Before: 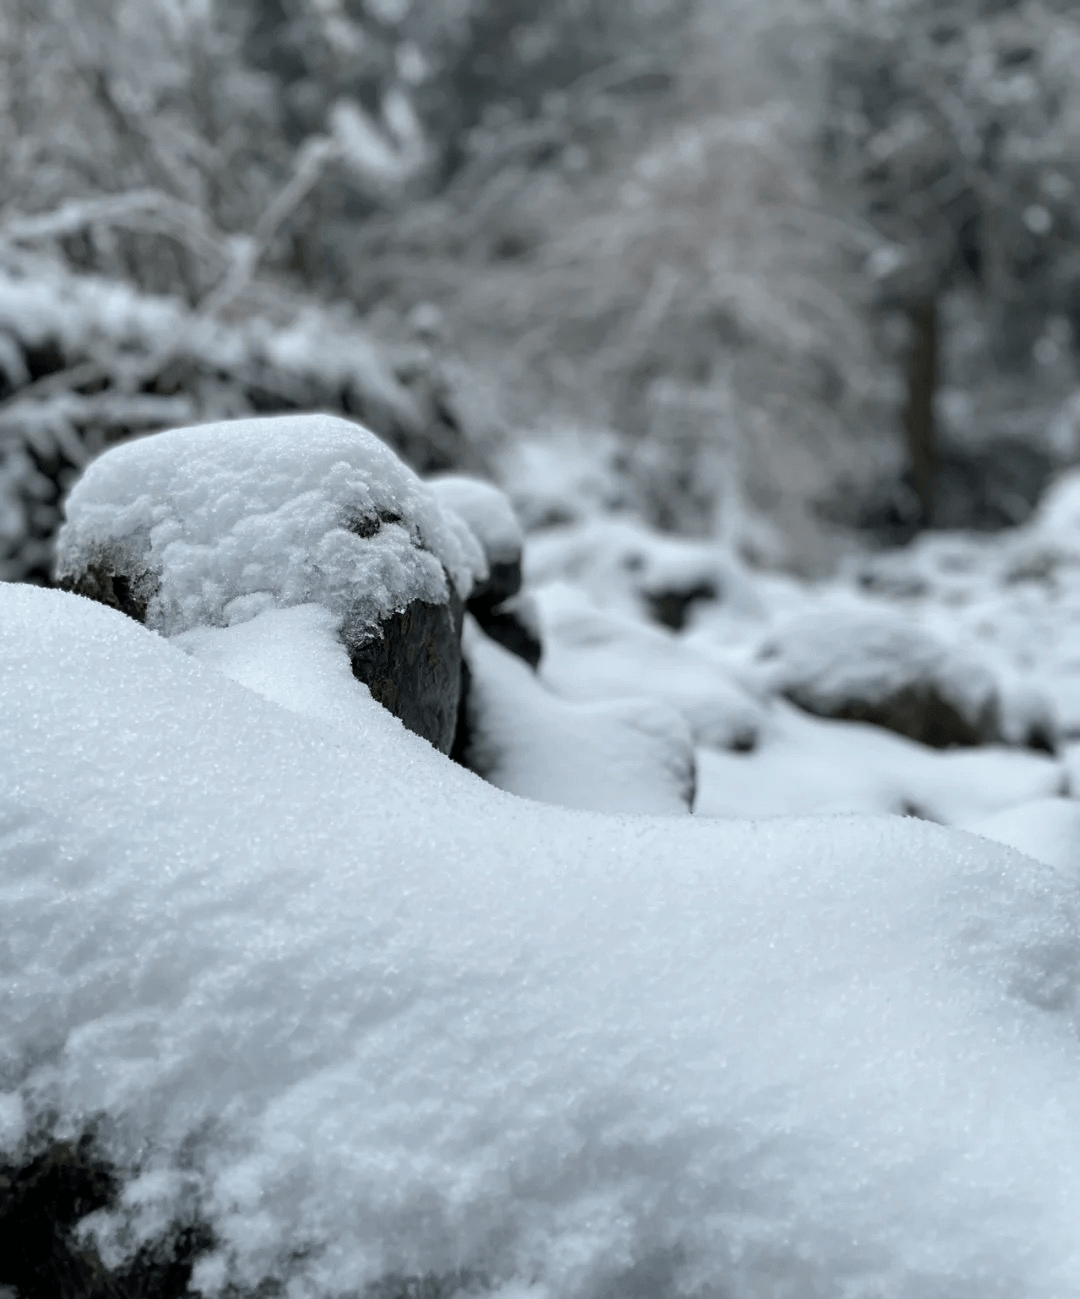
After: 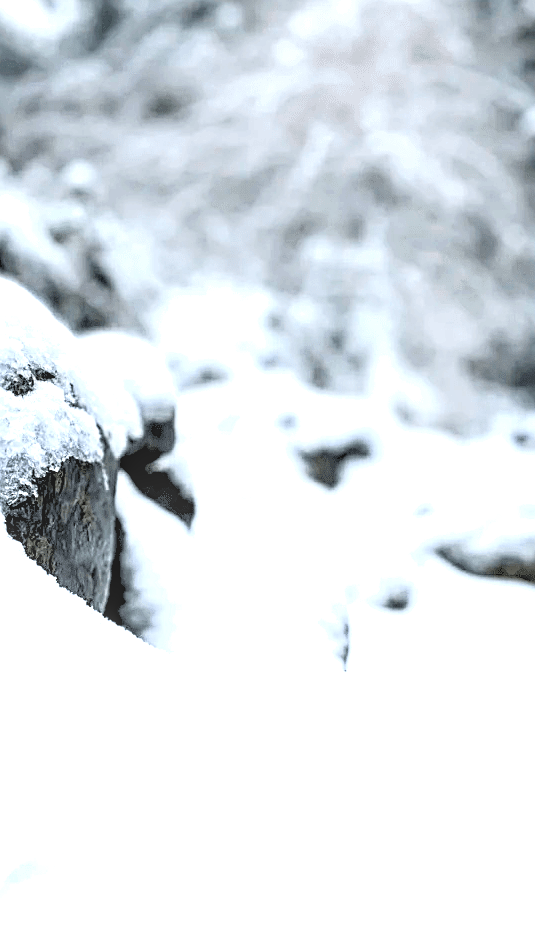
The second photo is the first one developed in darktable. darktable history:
white balance: red 0.983, blue 1.036
local contrast: on, module defaults
crop: left 32.075%, top 10.976%, right 18.355%, bottom 17.596%
exposure: black level correction 0, exposure 1.3 EV, compensate exposure bias true, compensate highlight preservation false
rgb levels: levels [[0.013, 0.434, 0.89], [0, 0.5, 1], [0, 0.5, 1]]
sharpen: radius 1.967
shadows and highlights: shadows 0, highlights 40
